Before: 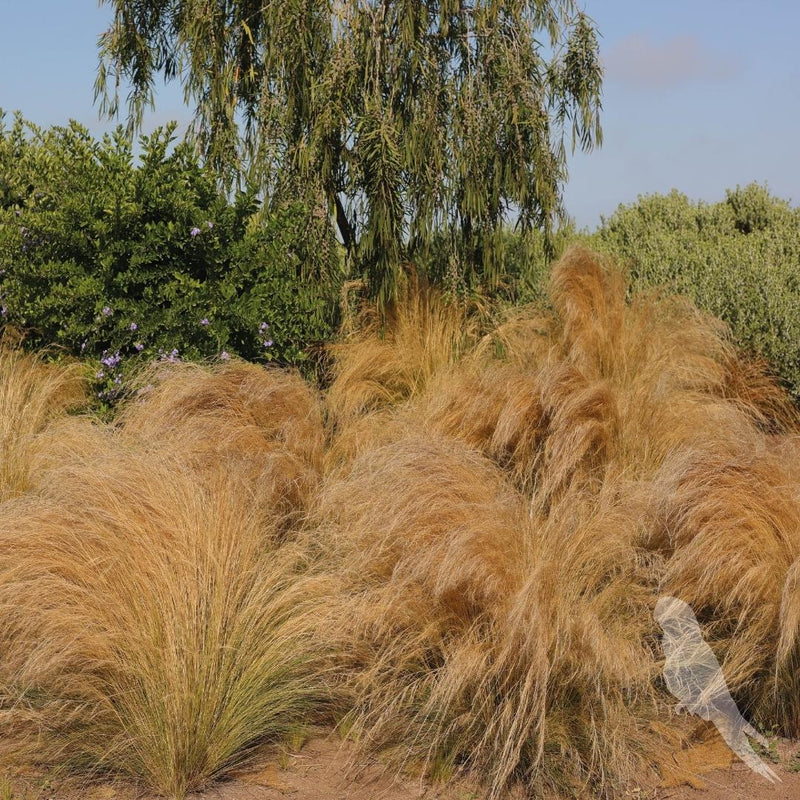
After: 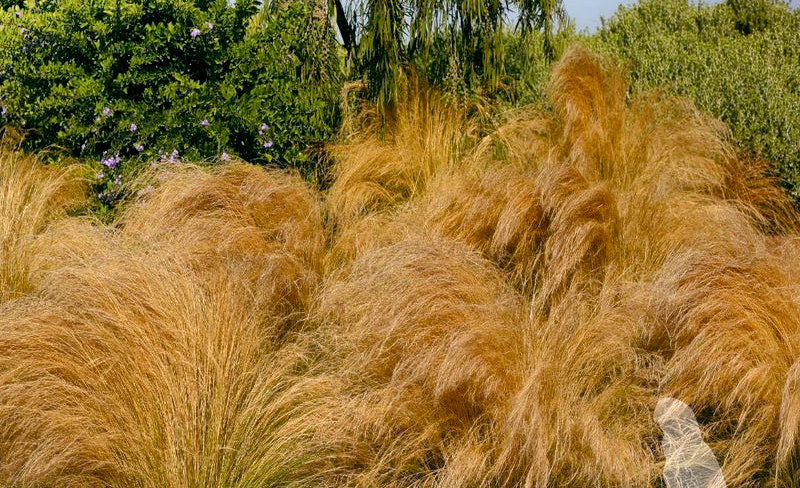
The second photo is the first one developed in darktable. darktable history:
shadows and highlights: radius 123.79, shadows 98.28, white point adjustment -3.05, highlights -99.66, soften with gaussian
crop and rotate: top 24.959%, bottom 13.983%
color balance rgb: global offset › luminance -0.349%, global offset › chroma 0.109%, global offset › hue 162.98°, linear chroma grading › global chroma 15.471%, perceptual saturation grading › global saturation -0.135%, perceptual saturation grading › highlights -19.735%, perceptual saturation grading › shadows 20.331%, global vibrance 25.996%, contrast 6.242%
tone equalizer: -8 EV -0.452 EV, -7 EV -0.364 EV, -6 EV -0.356 EV, -5 EV -0.218 EV, -3 EV 0.233 EV, -2 EV 0.309 EV, -1 EV 0.372 EV, +0 EV 0.431 EV
